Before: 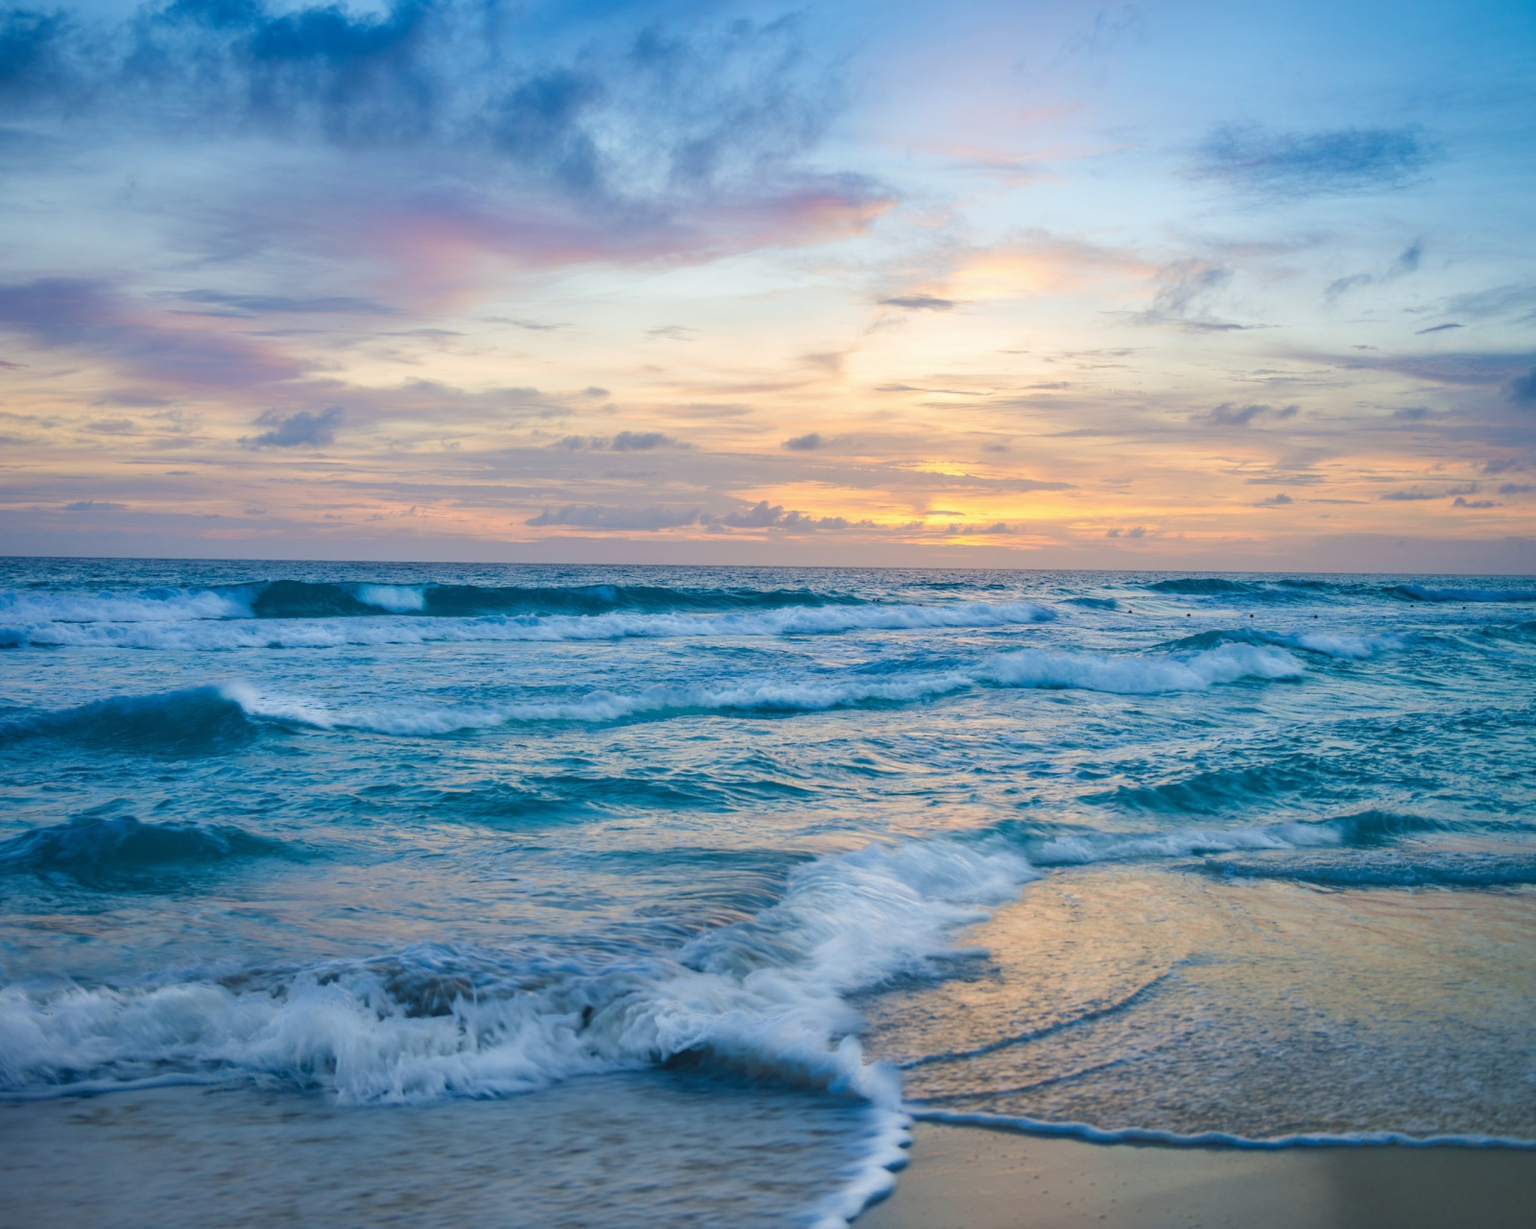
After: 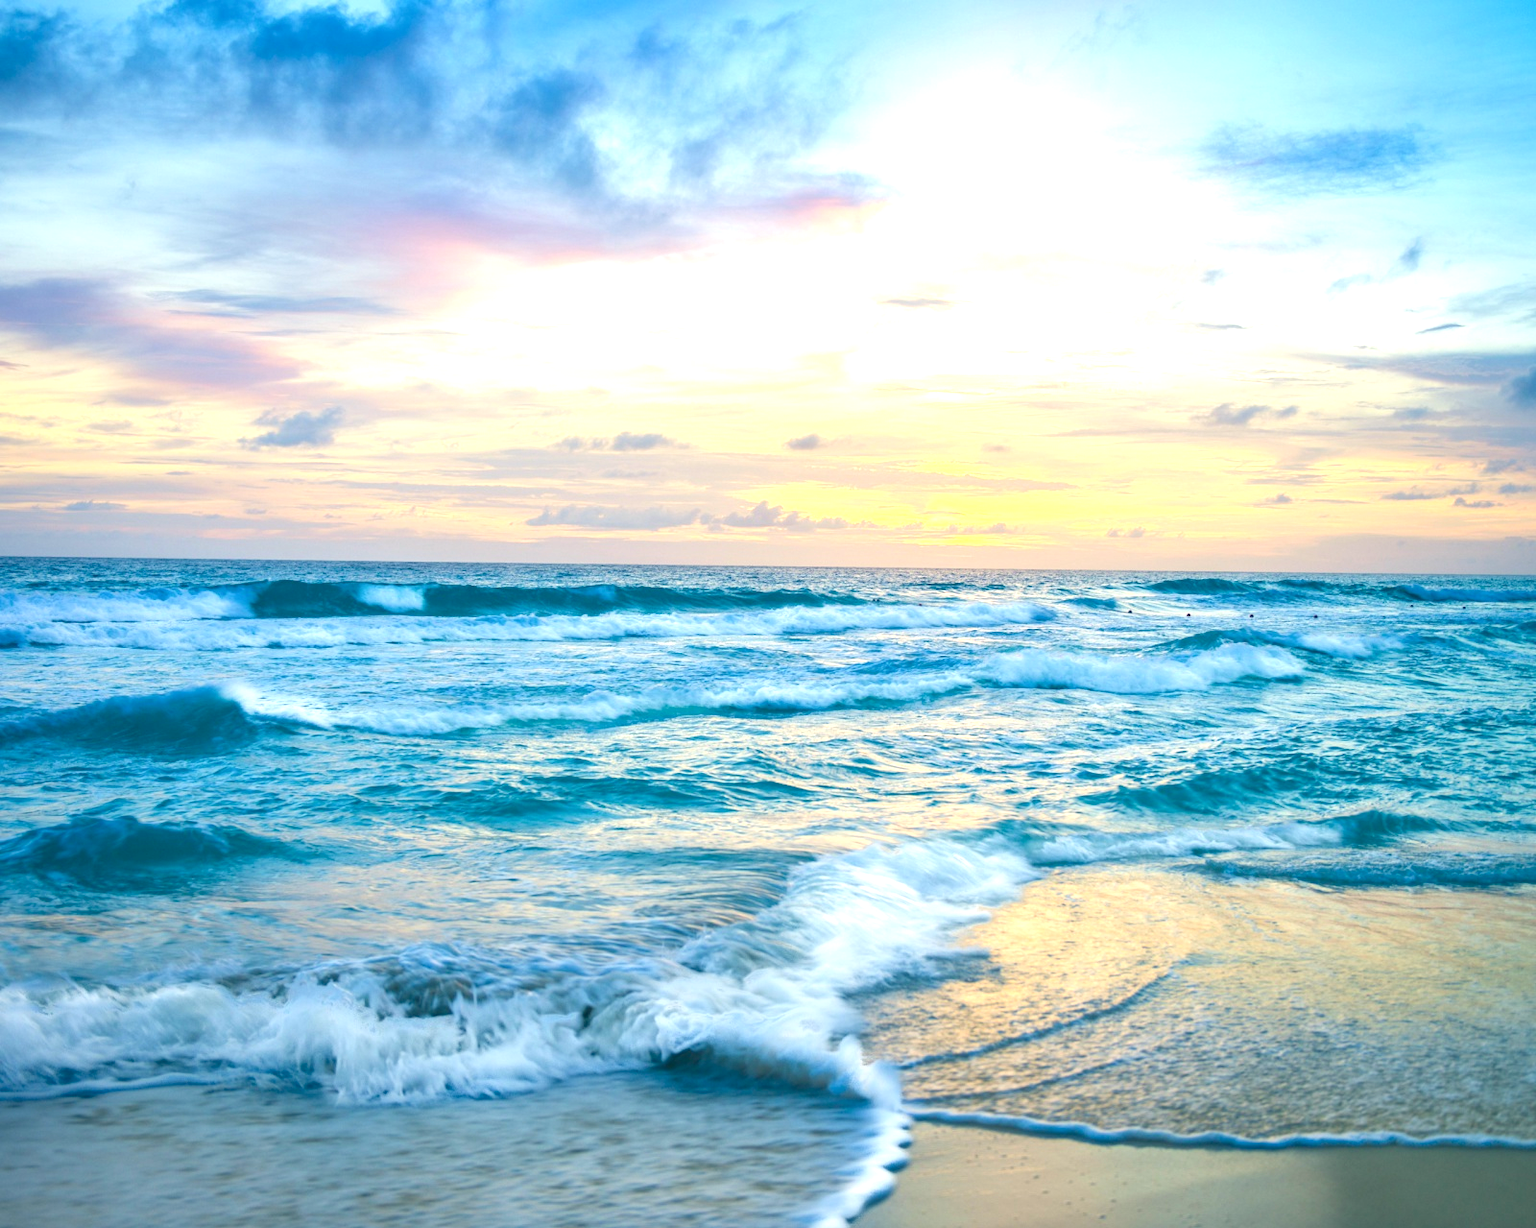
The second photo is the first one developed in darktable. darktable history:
color correction: highlights a* -0.597, highlights b* 9.48, shadows a* -9.28, shadows b* 0.686
exposure: exposure 1.092 EV, compensate highlight preservation false
